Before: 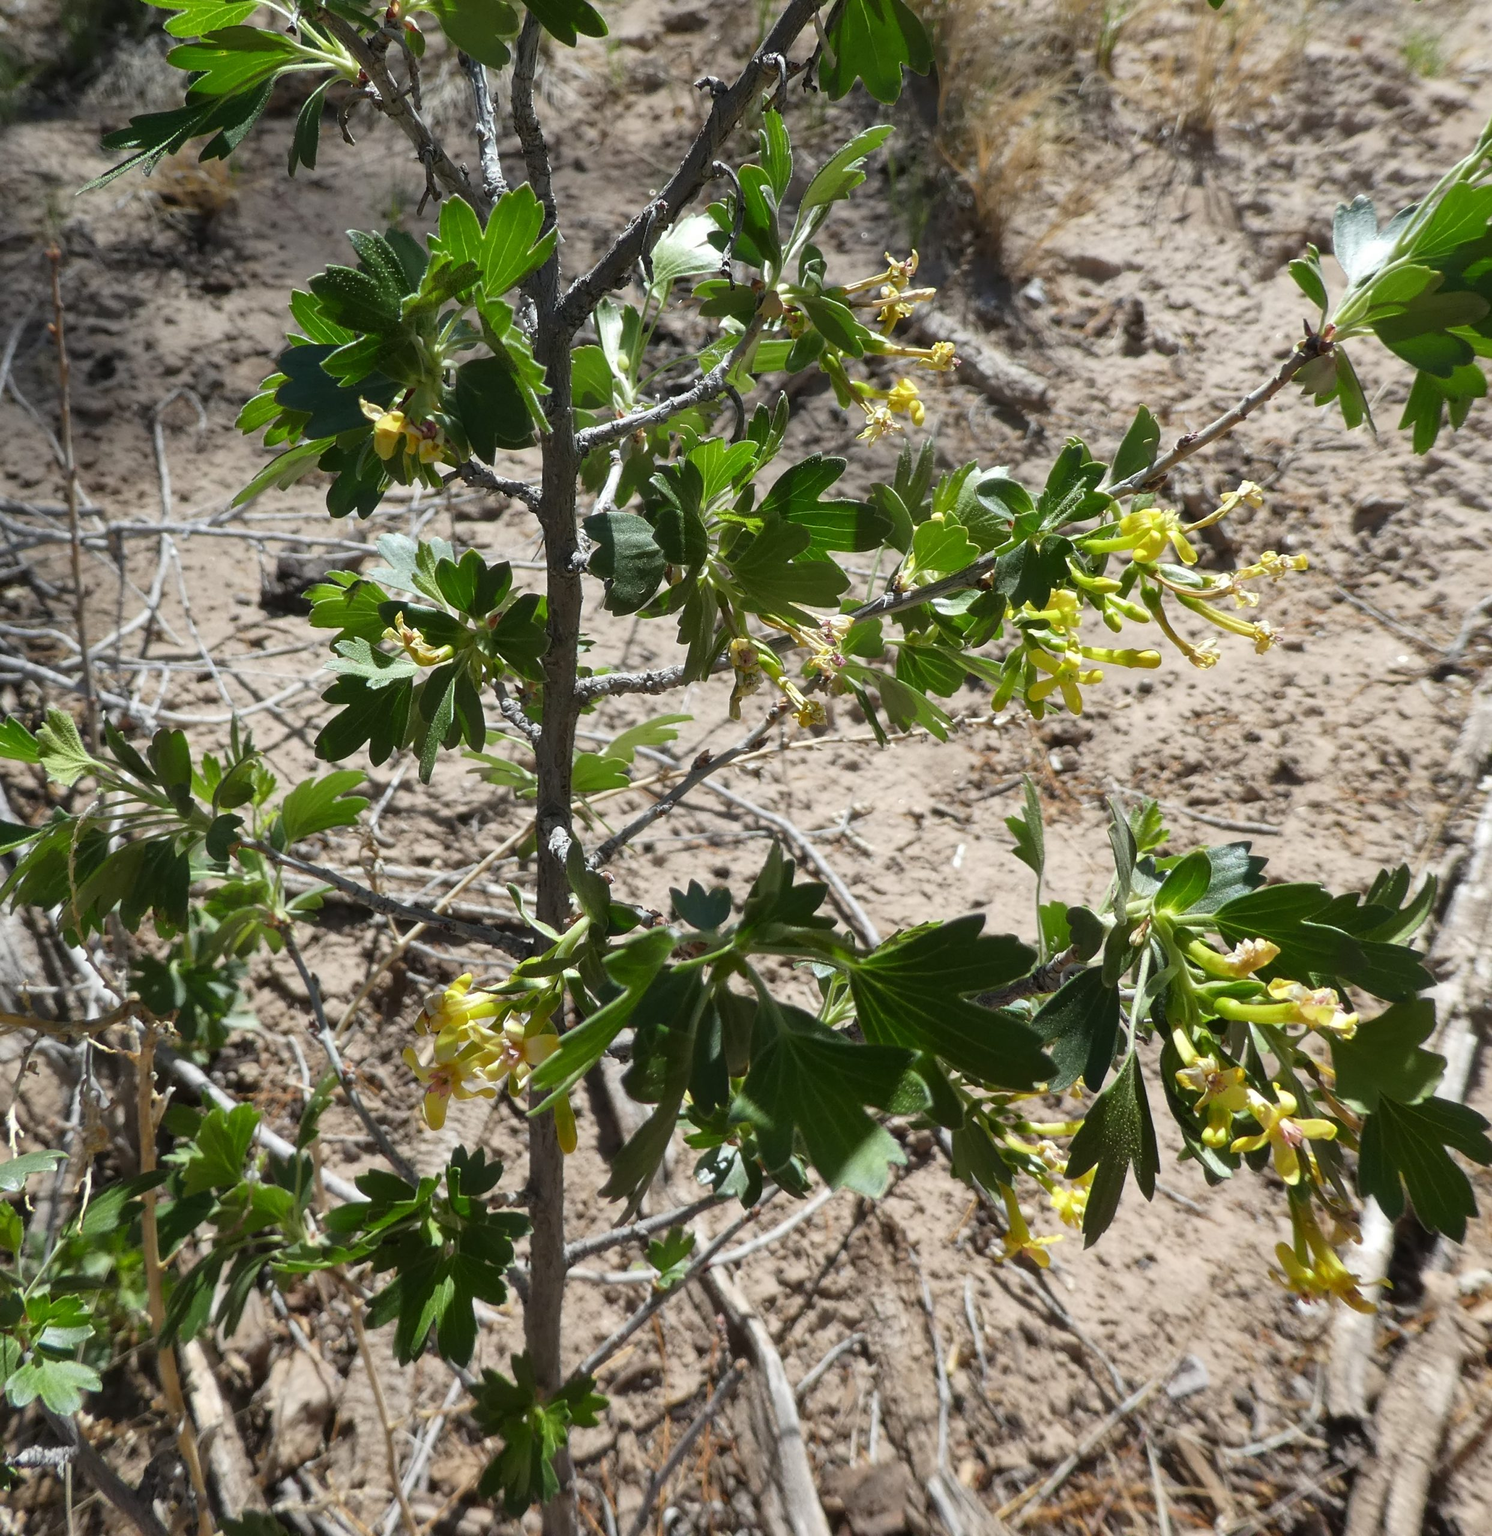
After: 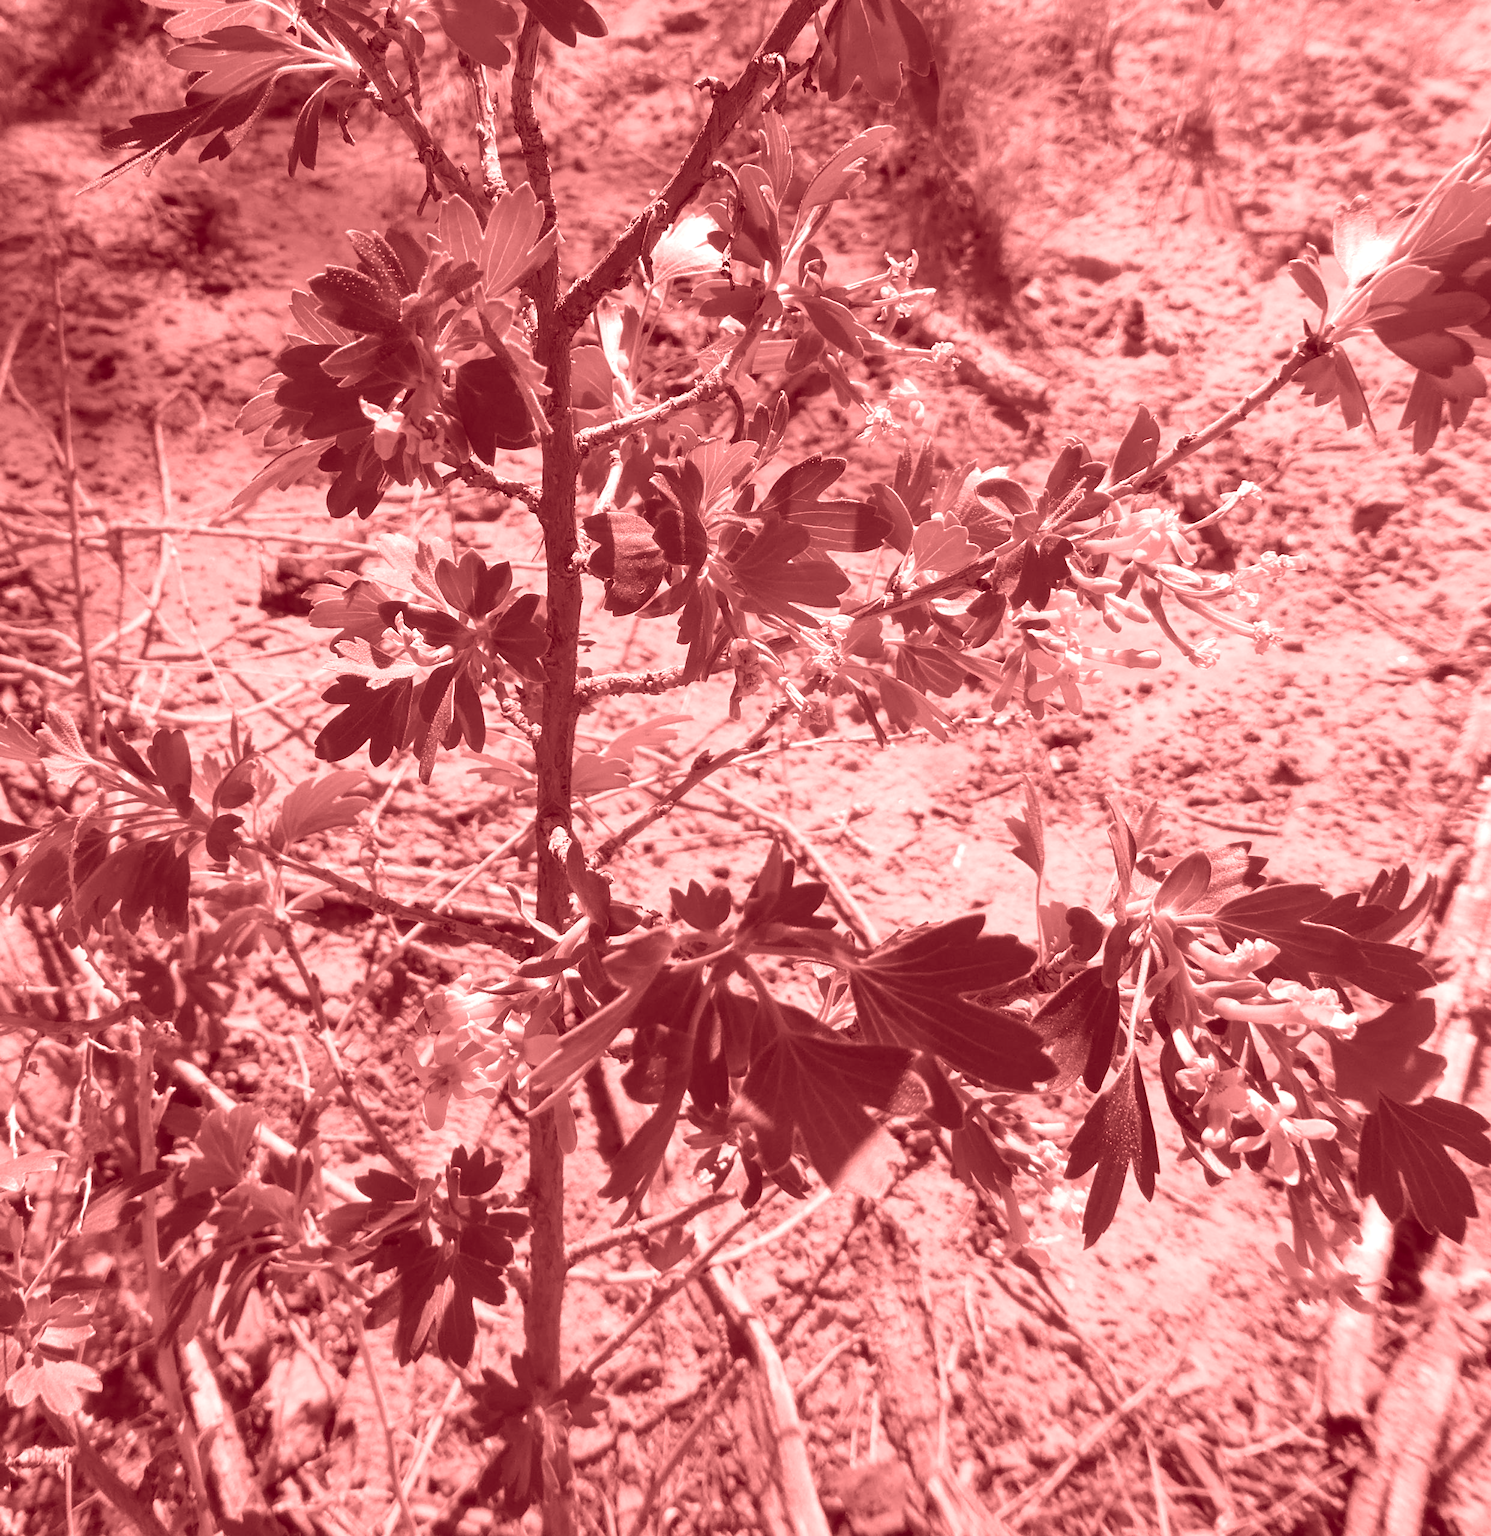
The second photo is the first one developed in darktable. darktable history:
colorize: saturation 60%, source mix 100%
white balance: red 0.871, blue 1.249
